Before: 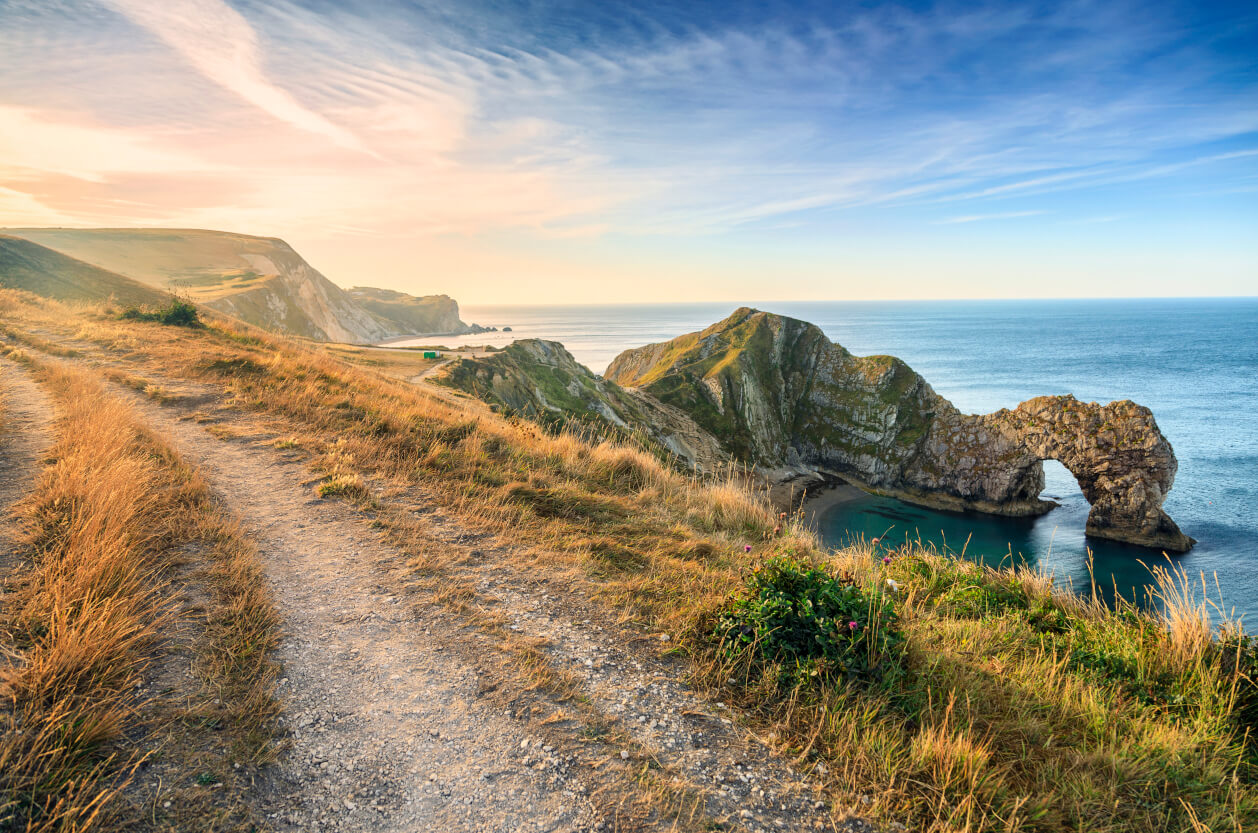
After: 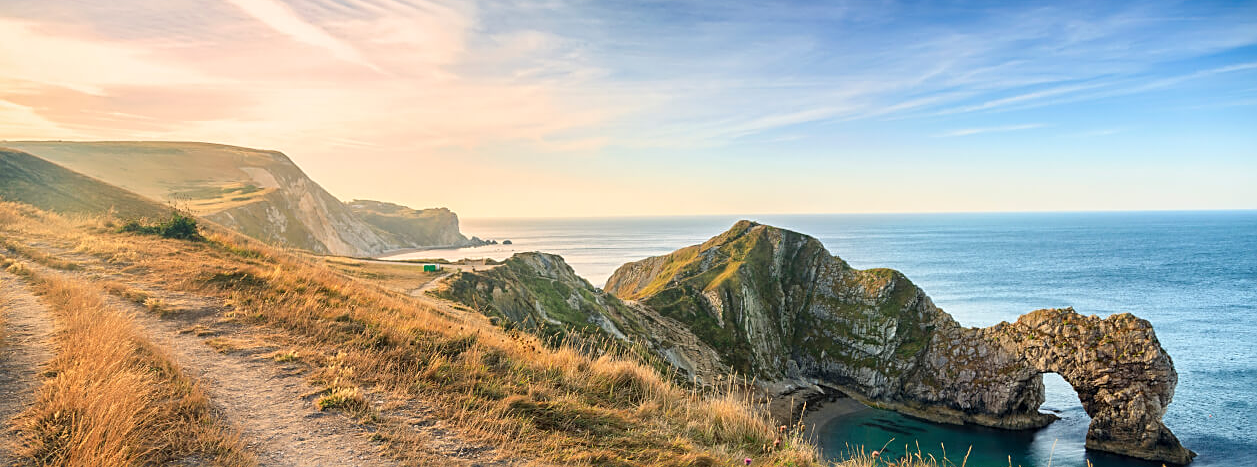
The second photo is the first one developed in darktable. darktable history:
sharpen: on, module defaults
crop and rotate: top 10.605%, bottom 33.274%
